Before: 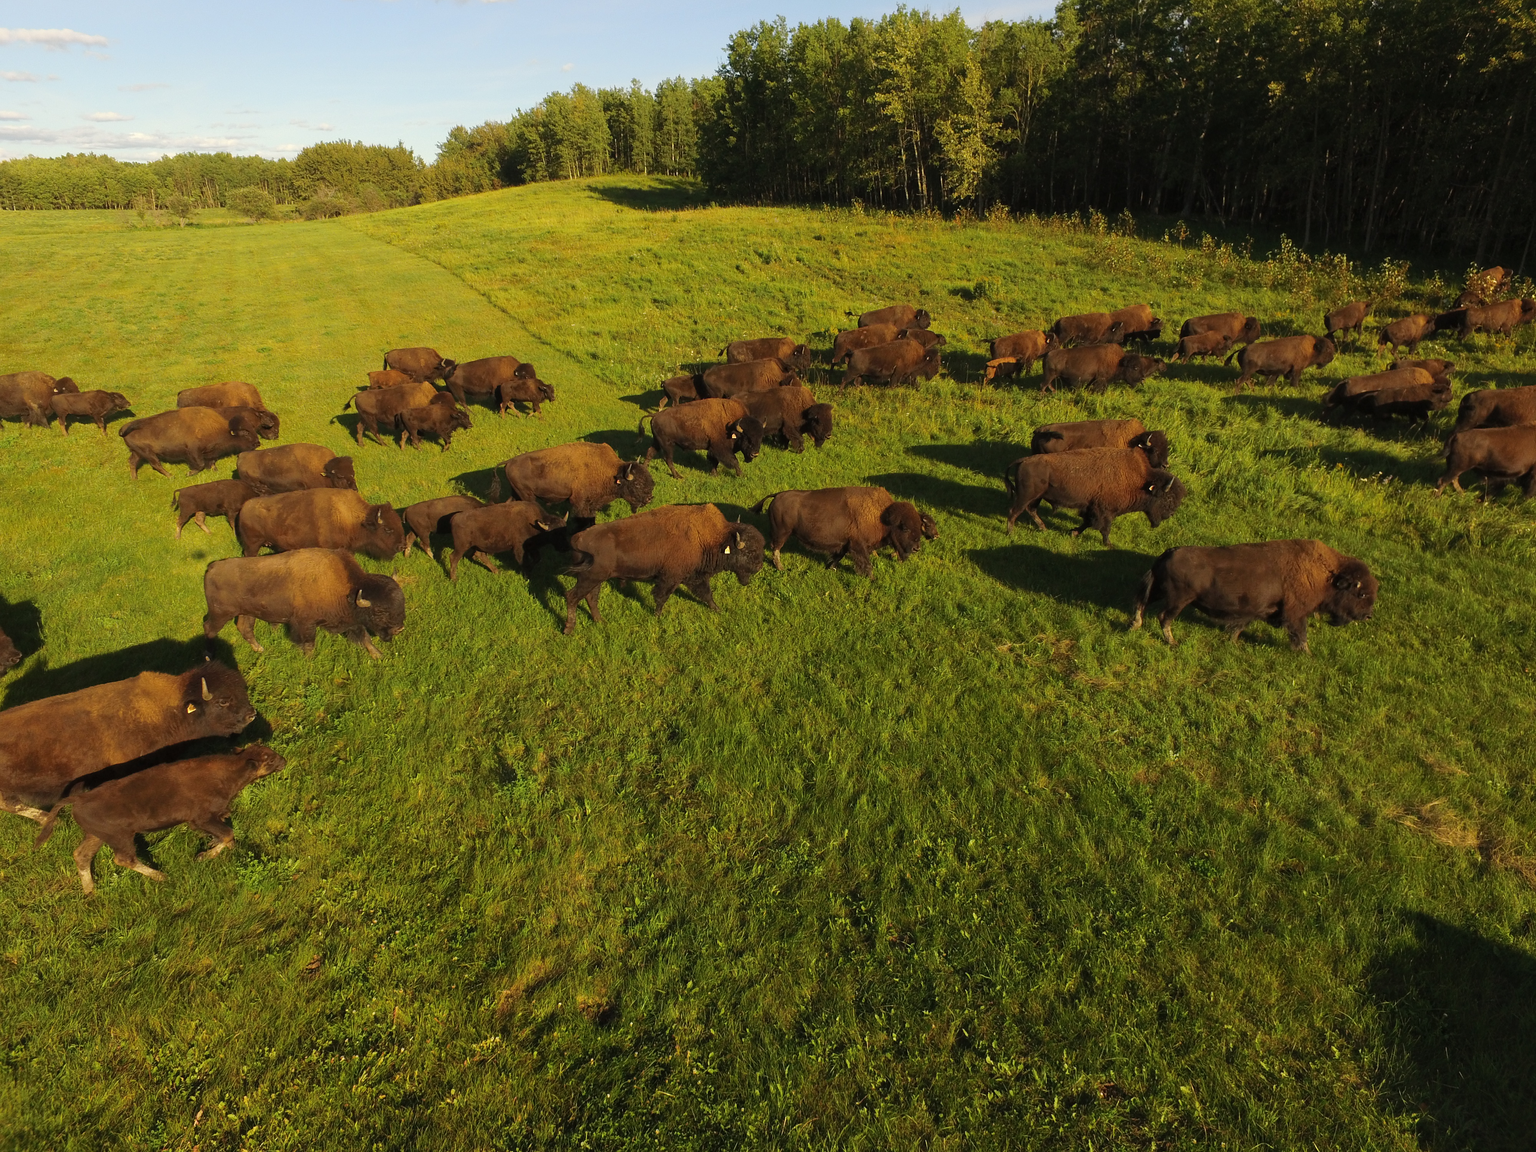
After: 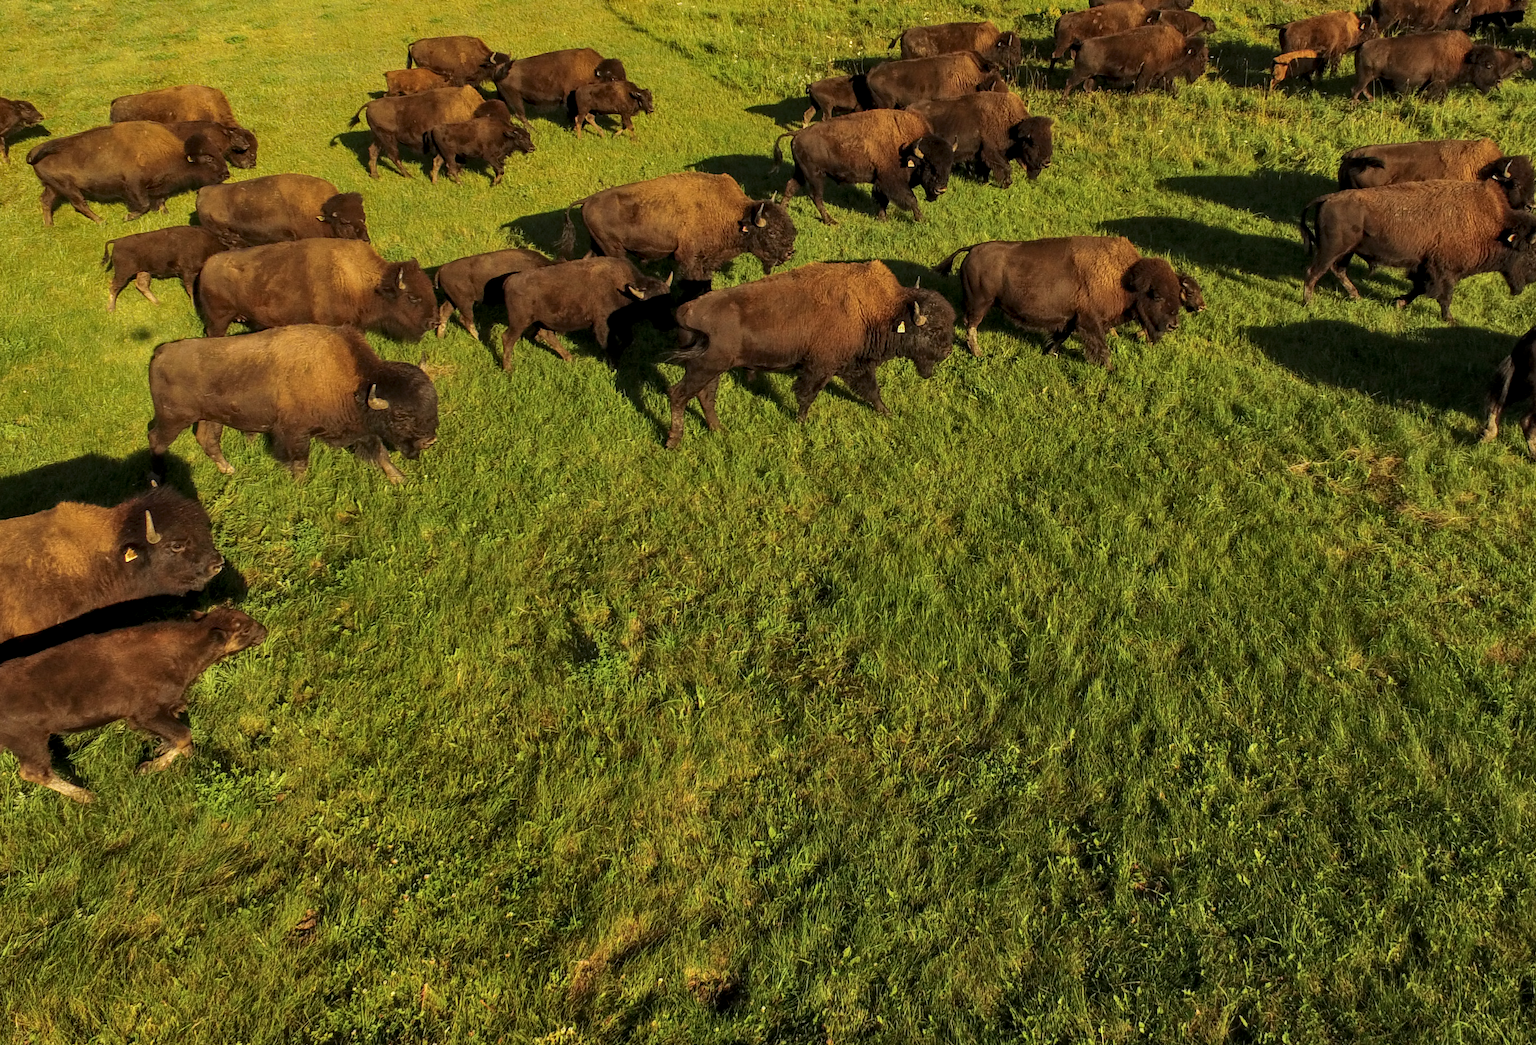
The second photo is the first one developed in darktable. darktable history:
shadows and highlights: shadows 37.19, highlights -27.27, soften with gaussian
local contrast: highlights 62%, detail 143%, midtone range 0.421
crop: left 6.557%, top 28.028%, right 23.877%, bottom 8.85%
